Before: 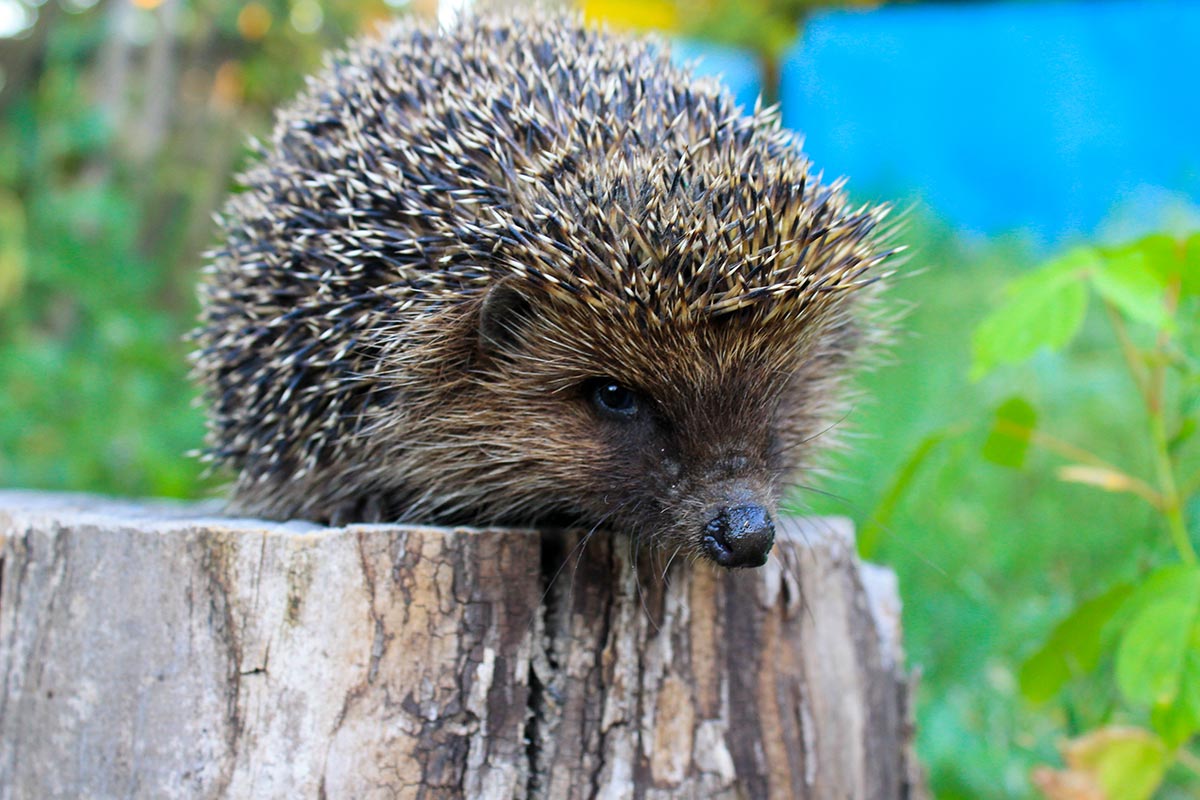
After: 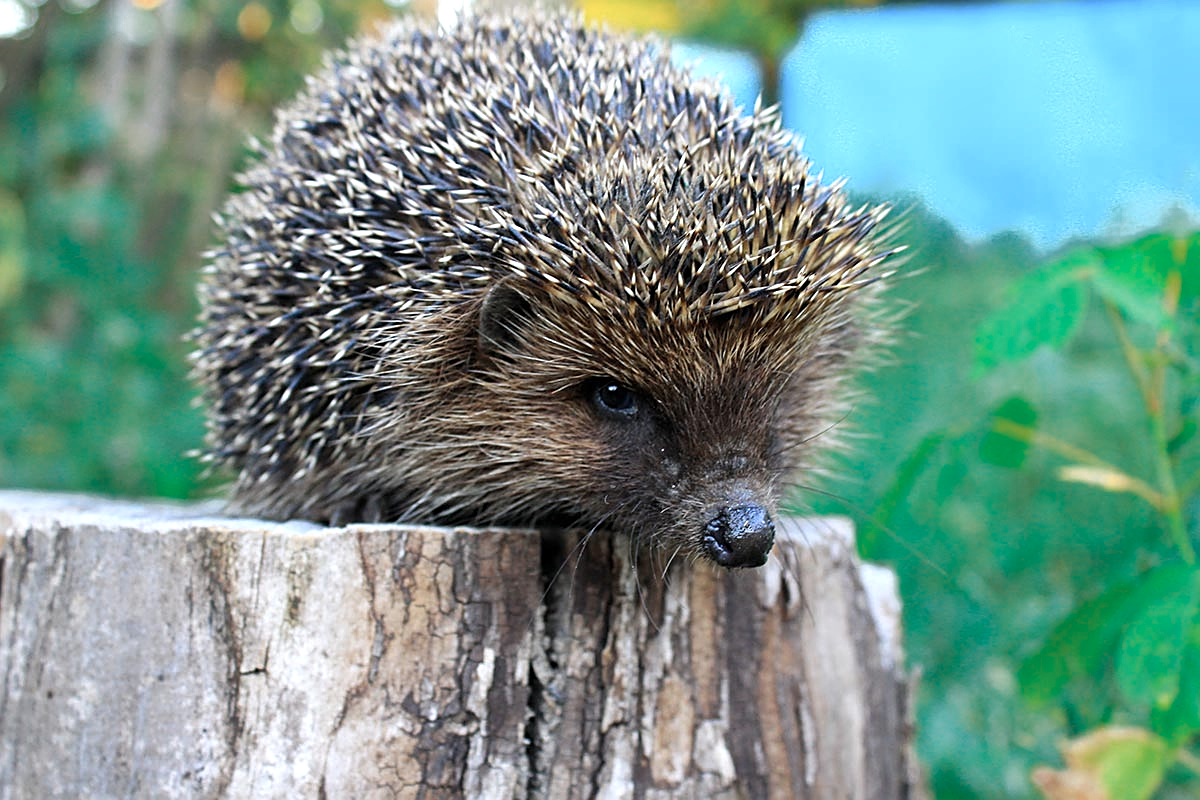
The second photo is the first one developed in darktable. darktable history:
color zones: curves: ch0 [(0, 0.5) (0.125, 0.4) (0.25, 0.5) (0.375, 0.4) (0.5, 0.4) (0.625, 0.6) (0.75, 0.6) (0.875, 0.5)]; ch1 [(0, 0.35) (0.125, 0.45) (0.25, 0.35) (0.375, 0.35) (0.5, 0.35) (0.625, 0.35) (0.75, 0.45) (0.875, 0.35)]; ch2 [(0, 0.6) (0.125, 0.5) (0.25, 0.5) (0.375, 0.6) (0.5, 0.6) (0.625, 0.5) (0.75, 0.5) (0.875, 0.5)]
shadows and highlights: shadows 49, highlights -41, soften with gaussian
sharpen: amount 0.478
exposure: exposure 0.191 EV, compensate highlight preservation false
